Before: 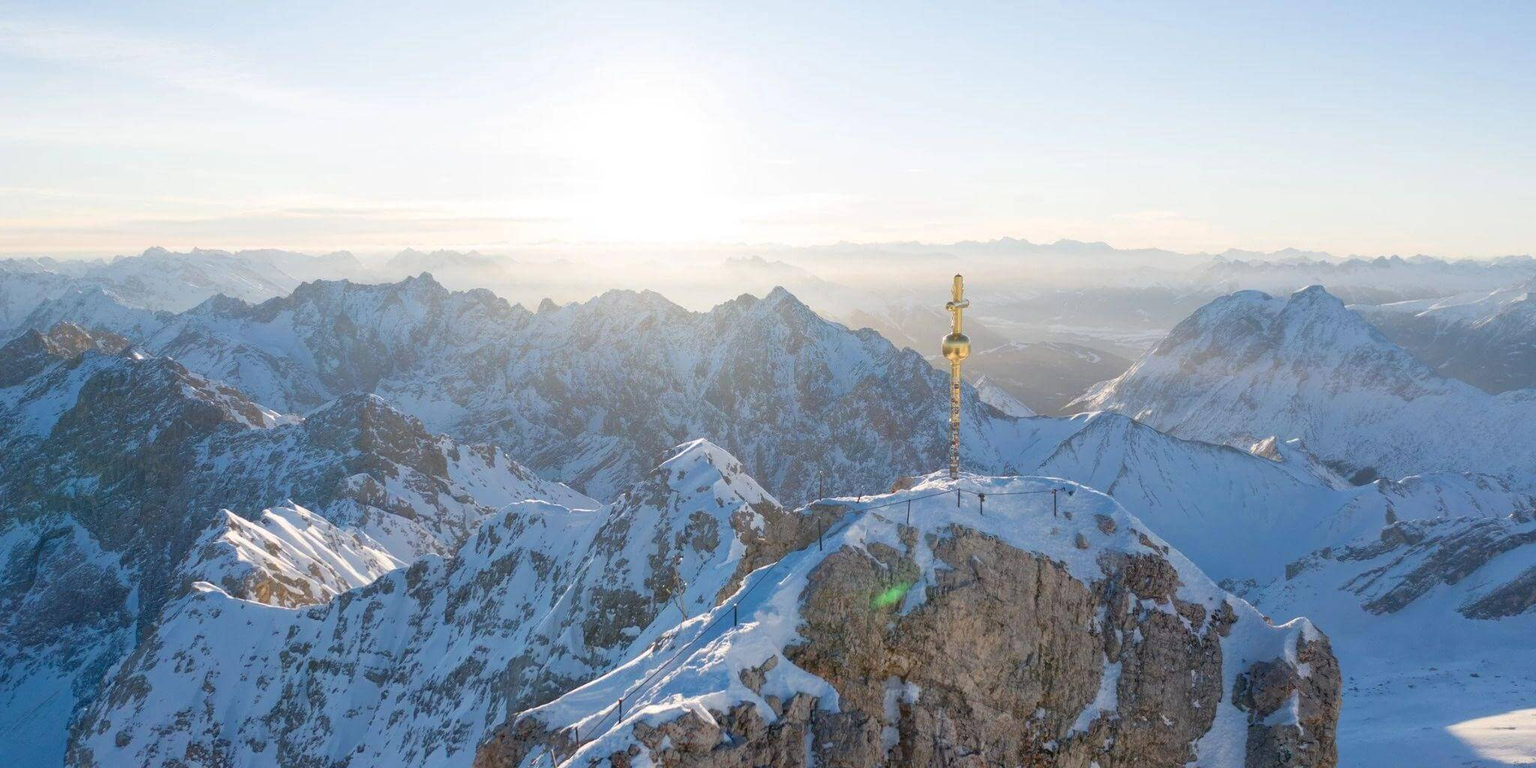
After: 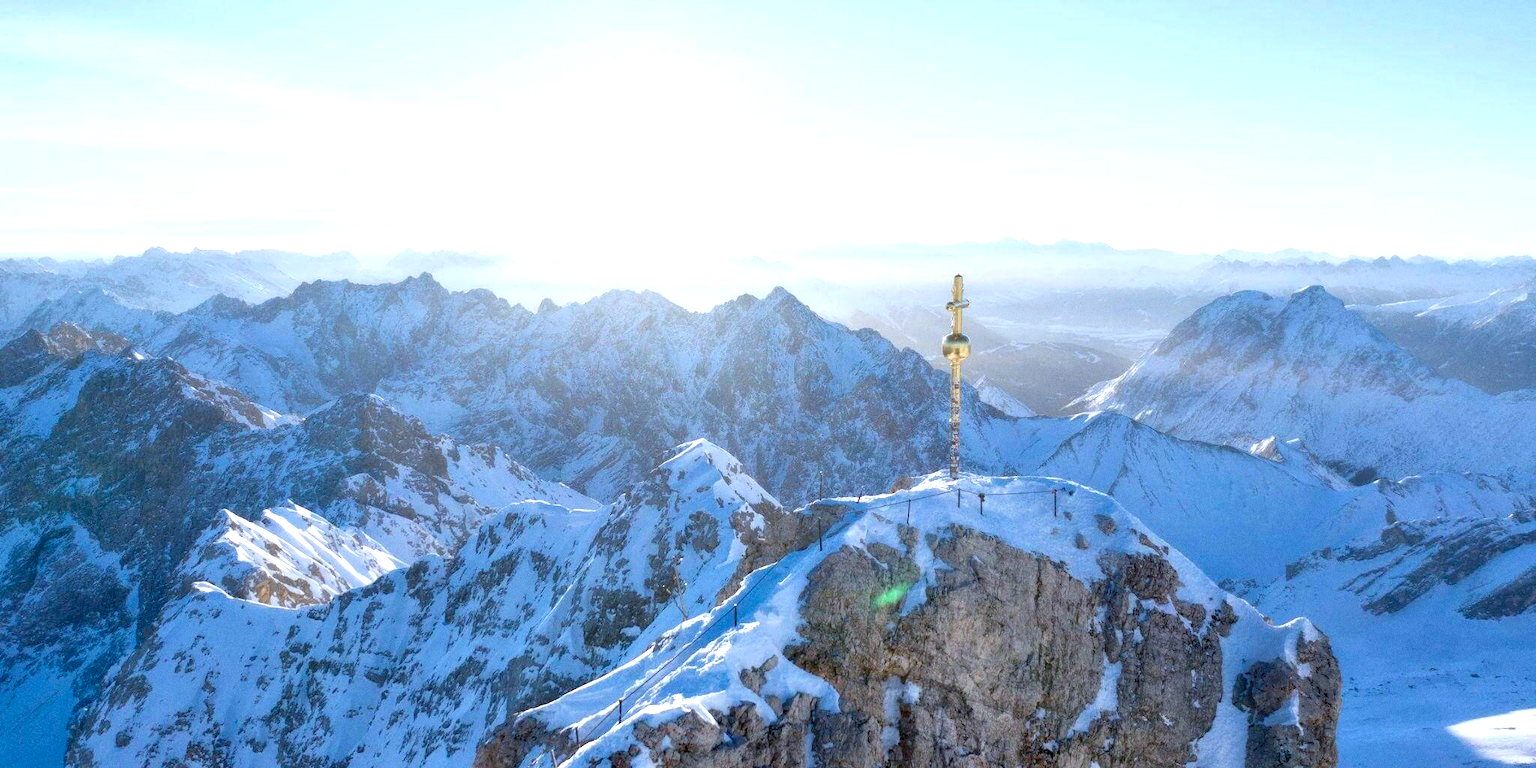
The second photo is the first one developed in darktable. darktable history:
color calibration: x 0.38, y 0.39, temperature 4086.04 K
grain: coarseness 0.47 ISO
exposure: black level correction 0.005, exposure 0.417 EV, compensate highlight preservation false
contrast equalizer: y [[0.536, 0.565, 0.581, 0.516, 0.52, 0.491], [0.5 ×6], [0.5 ×6], [0 ×6], [0 ×6]]
